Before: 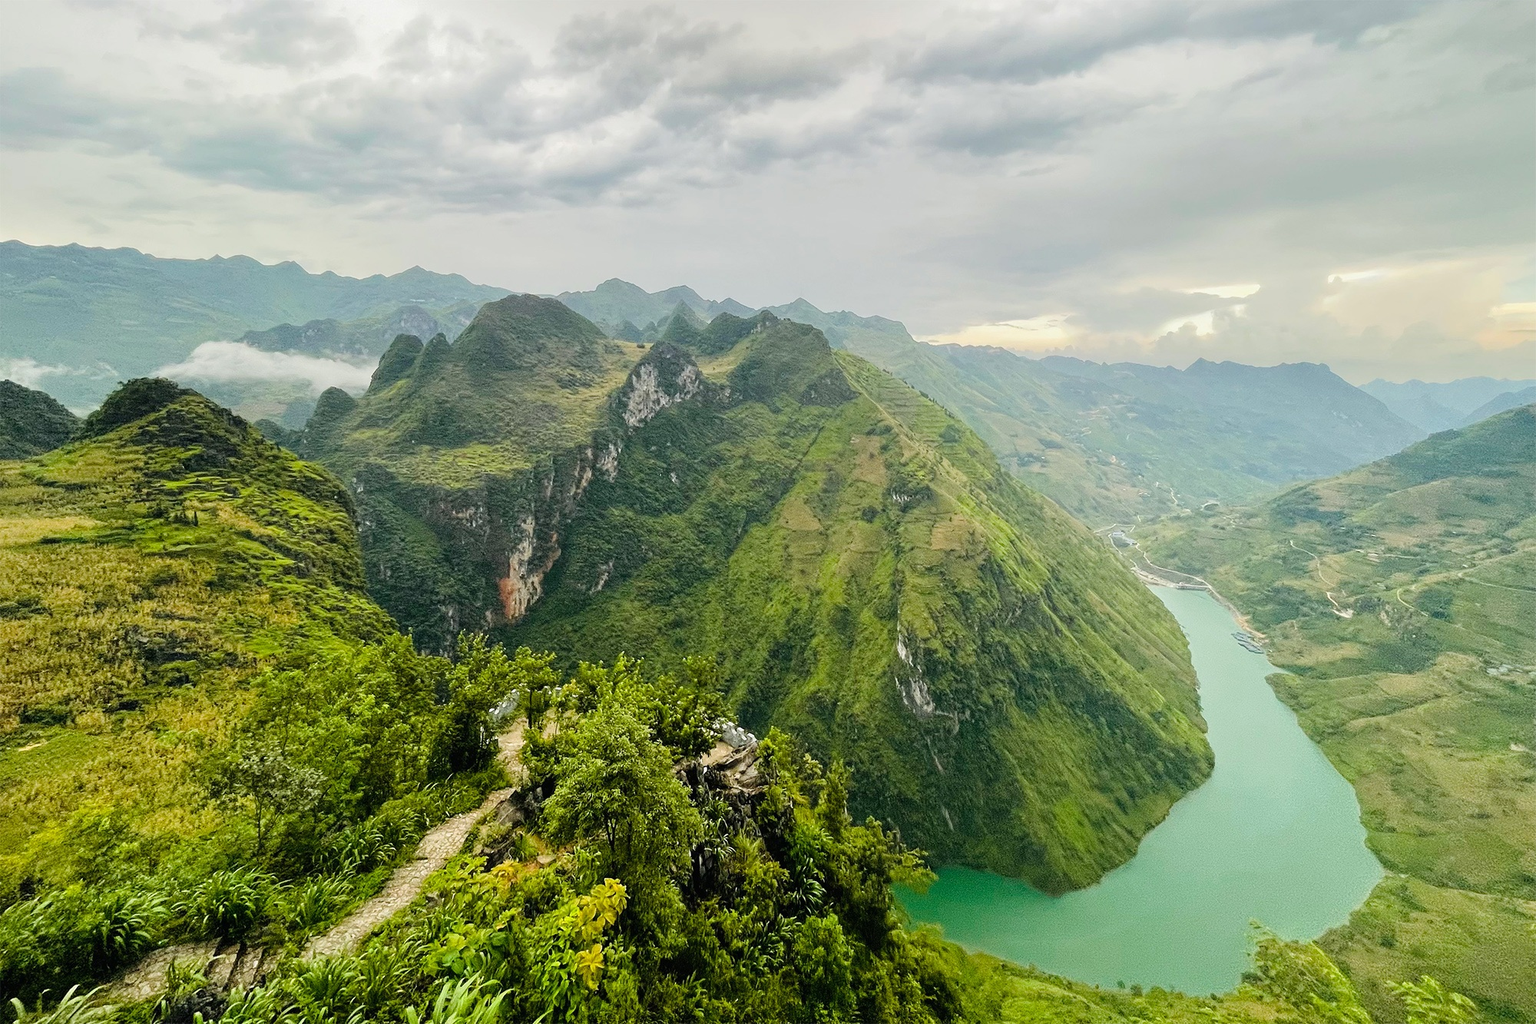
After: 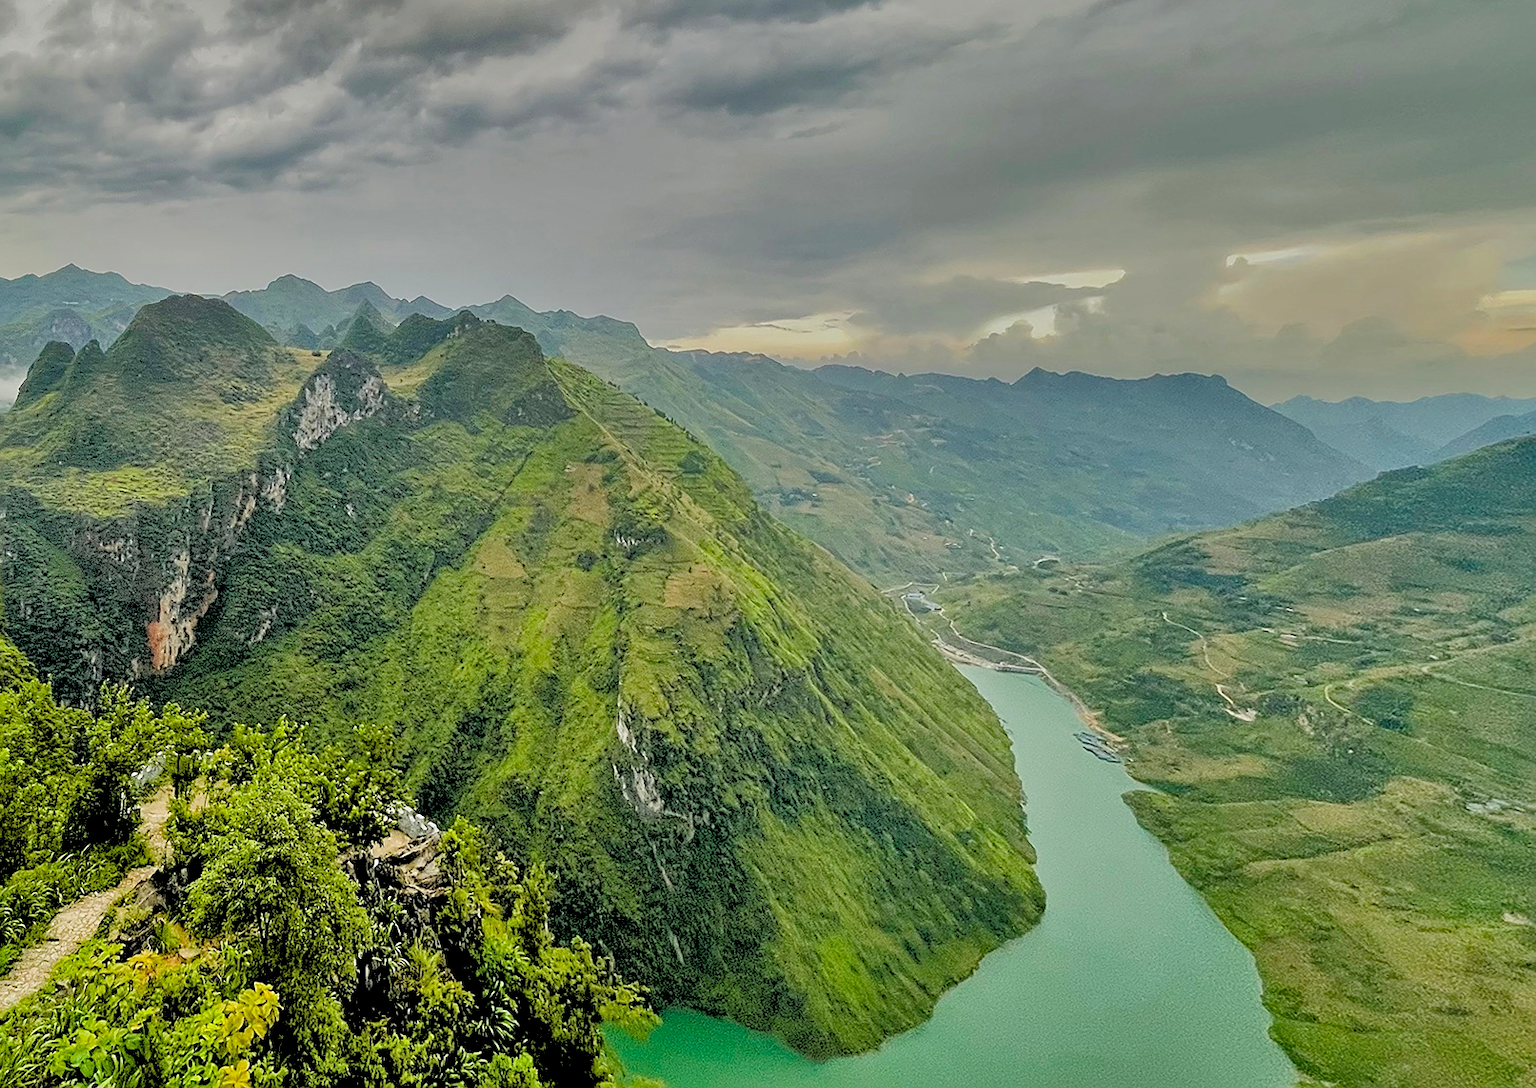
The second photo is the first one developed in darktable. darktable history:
shadows and highlights: shadows 80.73, white point adjustment -9.07, highlights -61.46, soften with gaussian
rgb levels: levels [[0.027, 0.429, 0.996], [0, 0.5, 1], [0, 0.5, 1]]
crop: left 17.582%, bottom 0.031%
sharpen: on, module defaults
rotate and perspective: rotation 1.69°, lens shift (vertical) -0.023, lens shift (horizontal) -0.291, crop left 0.025, crop right 0.988, crop top 0.092, crop bottom 0.842
